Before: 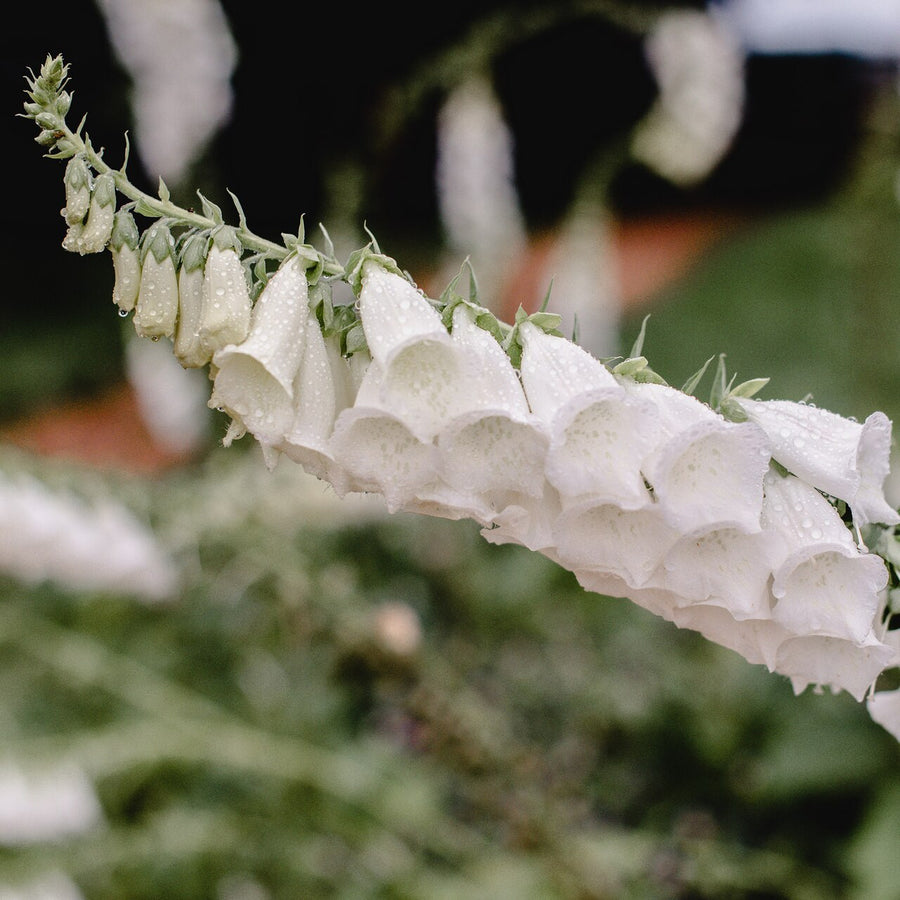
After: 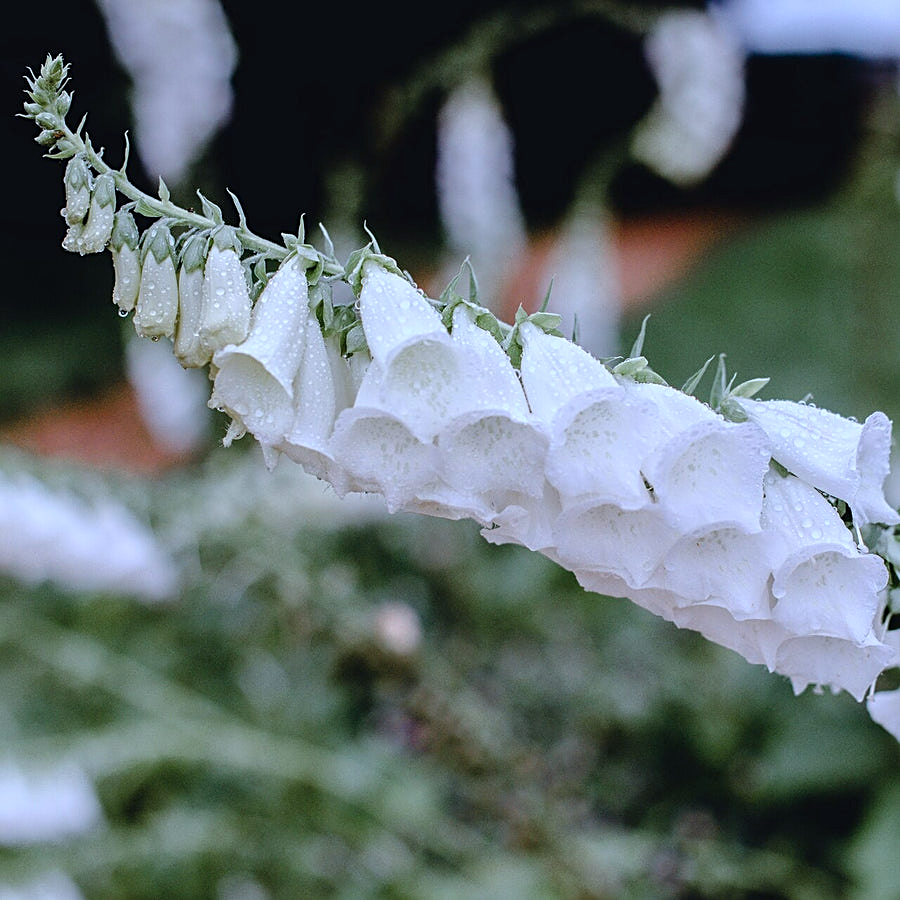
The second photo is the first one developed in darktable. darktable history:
sharpen: on, module defaults
color calibration: illuminant custom, x 0.39, y 0.392, temperature 3875.35 K
